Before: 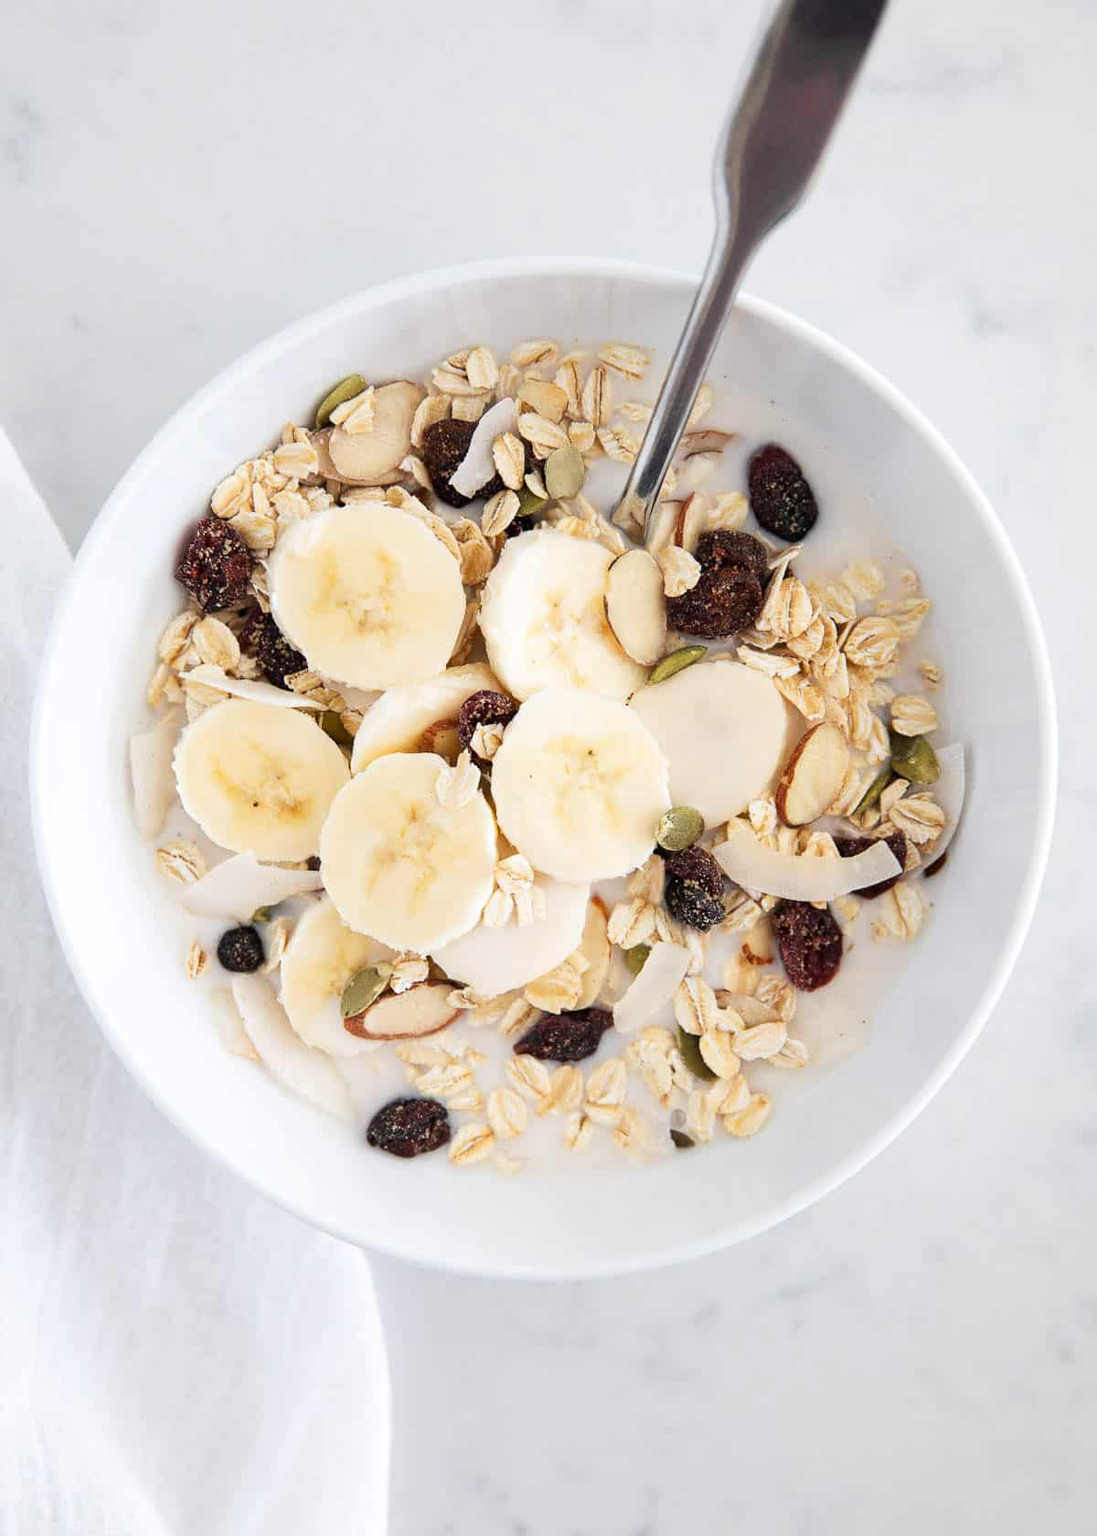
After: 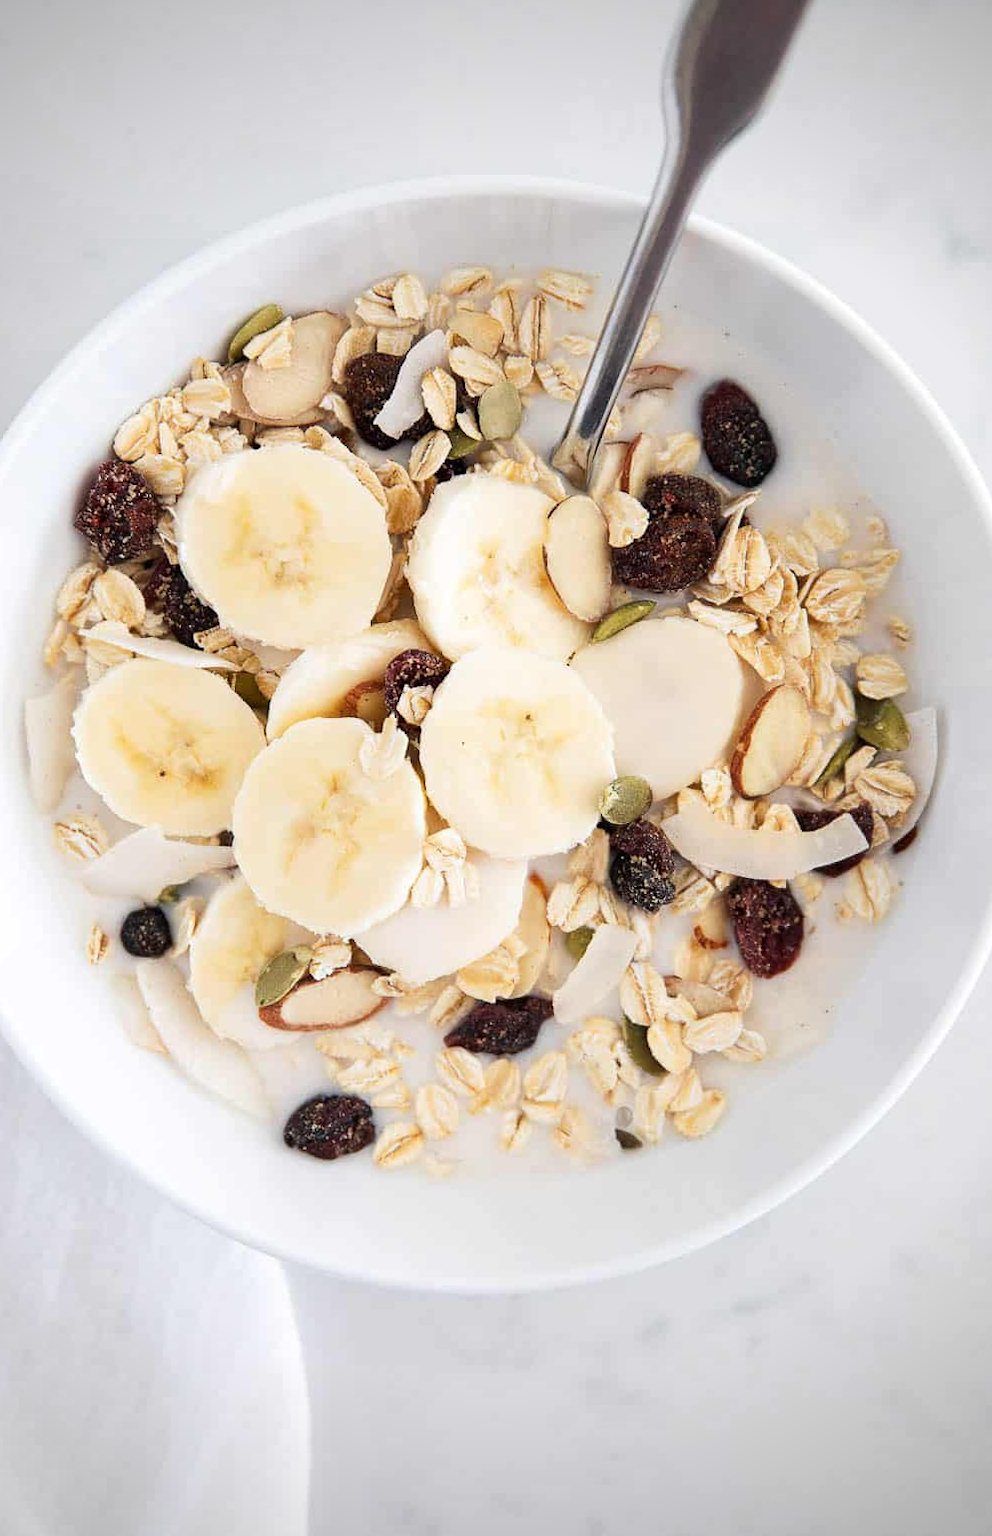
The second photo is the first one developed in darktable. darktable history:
tone equalizer: on, module defaults
vignetting: on, module defaults
crop: left 9.807%, top 6.259%, right 7.334%, bottom 2.177%
